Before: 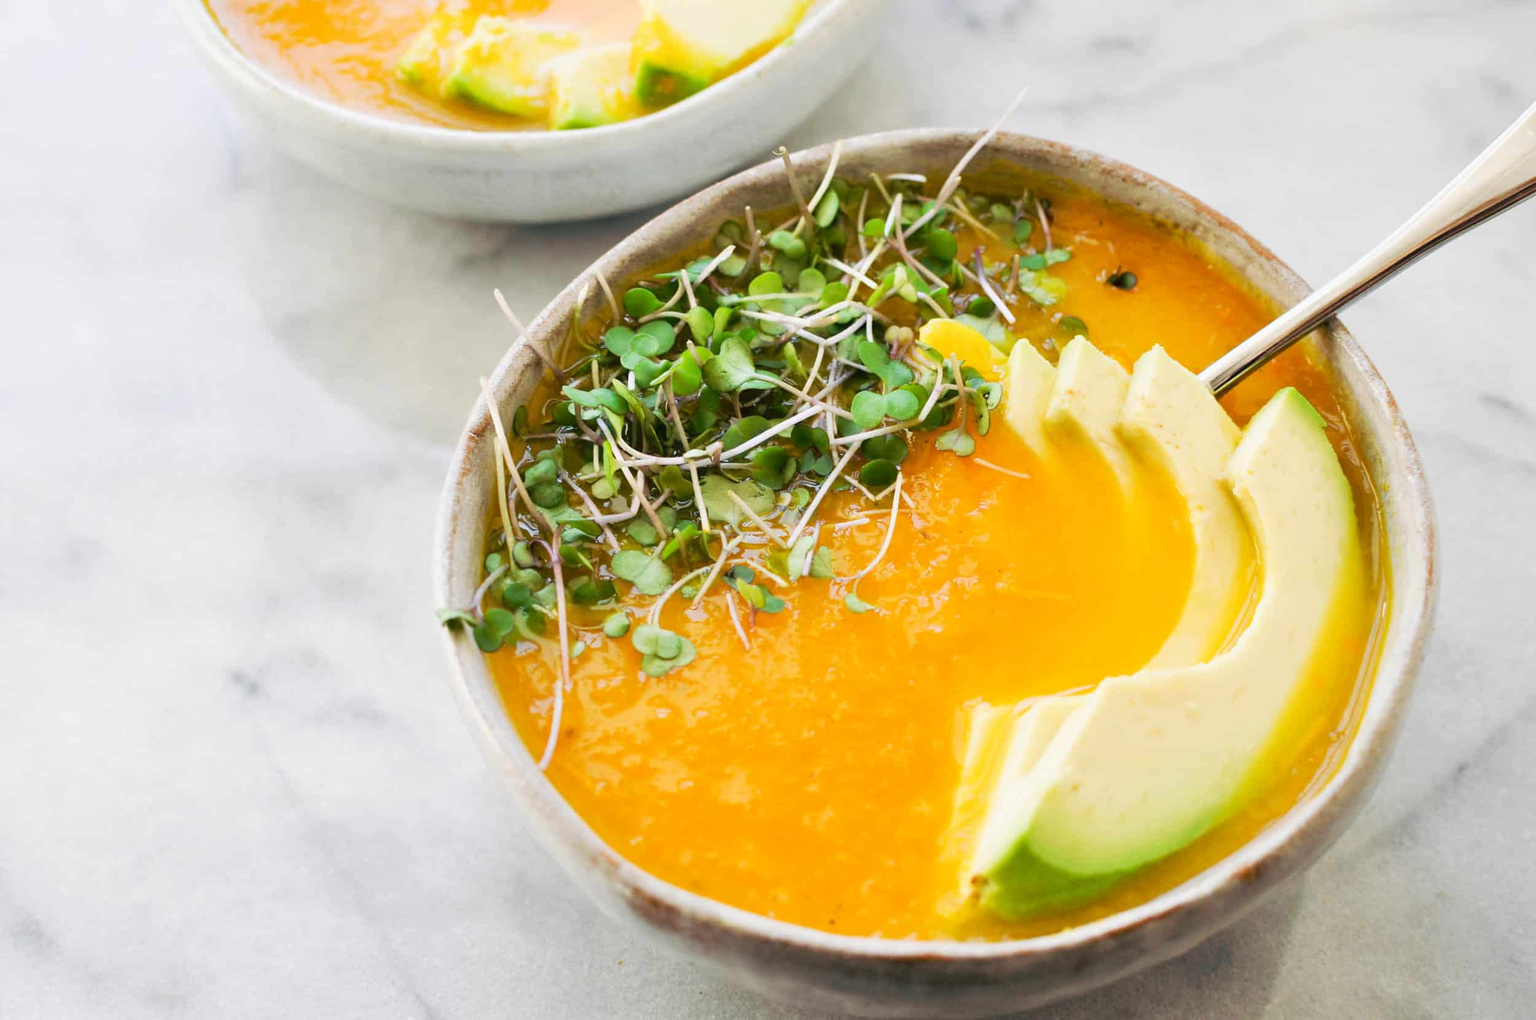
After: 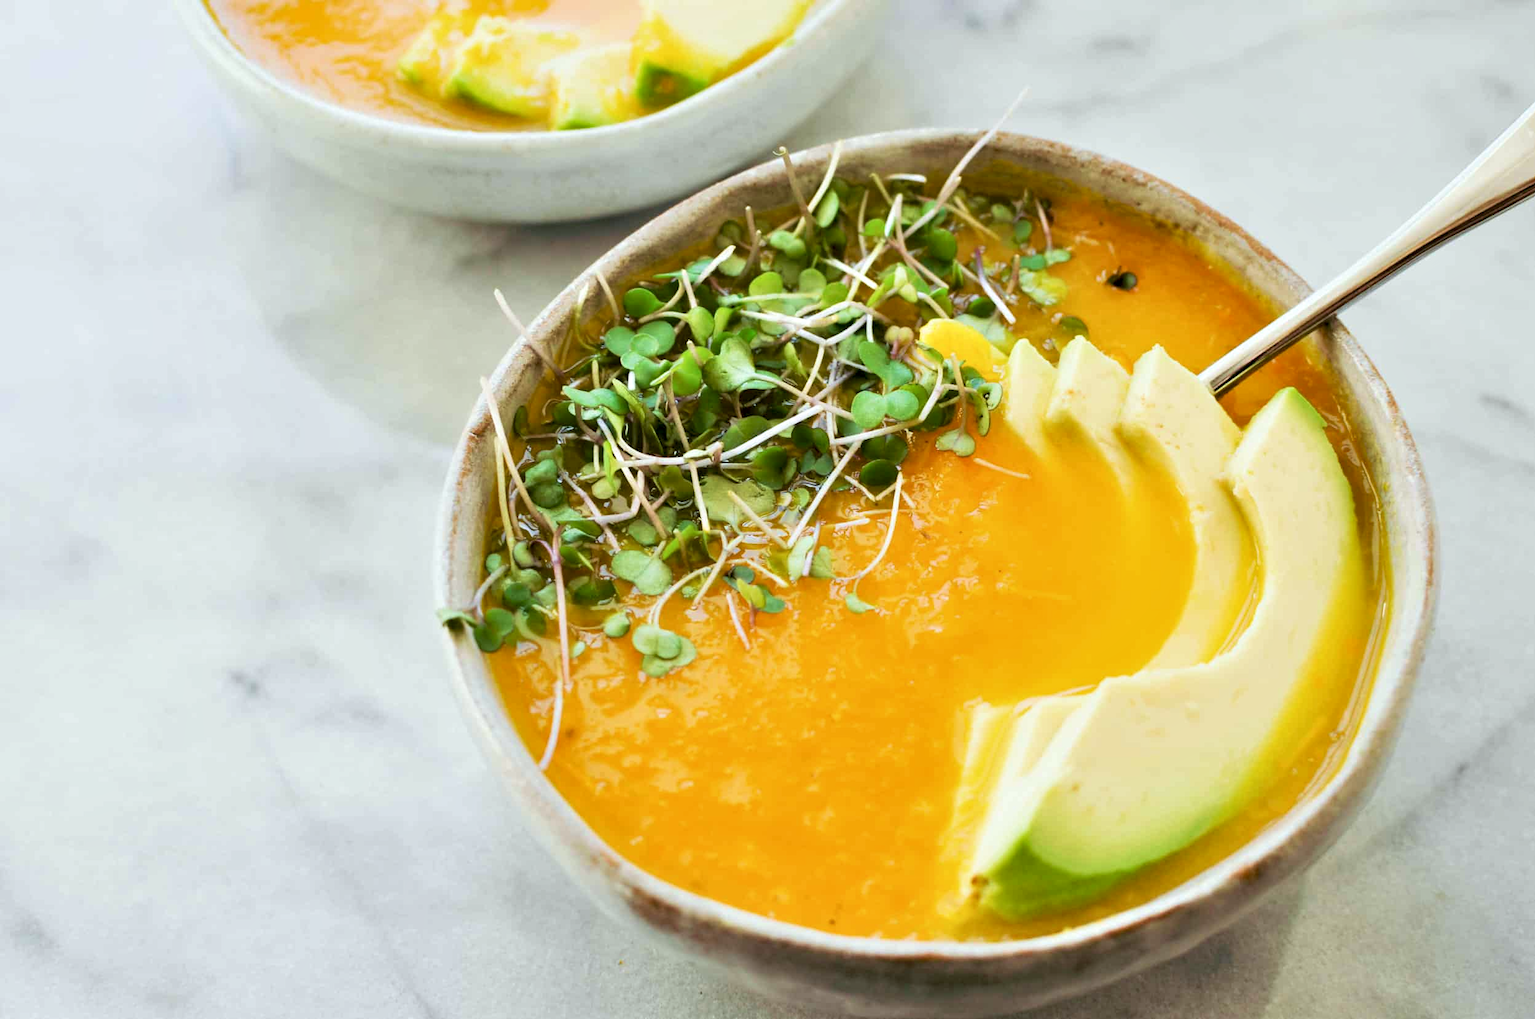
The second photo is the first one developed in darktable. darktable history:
velvia: on, module defaults
color balance: lift [1.004, 1.002, 1.002, 0.998], gamma [1, 1.007, 1.002, 0.993], gain [1, 0.977, 1.013, 1.023], contrast -3.64%
contrast equalizer: y [[0.524, 0.538, 0.547, 0.548, 0.538, 0.524], [0.5 ×6], [0.5 ×6], [0 ×6], [0 ×6]]
